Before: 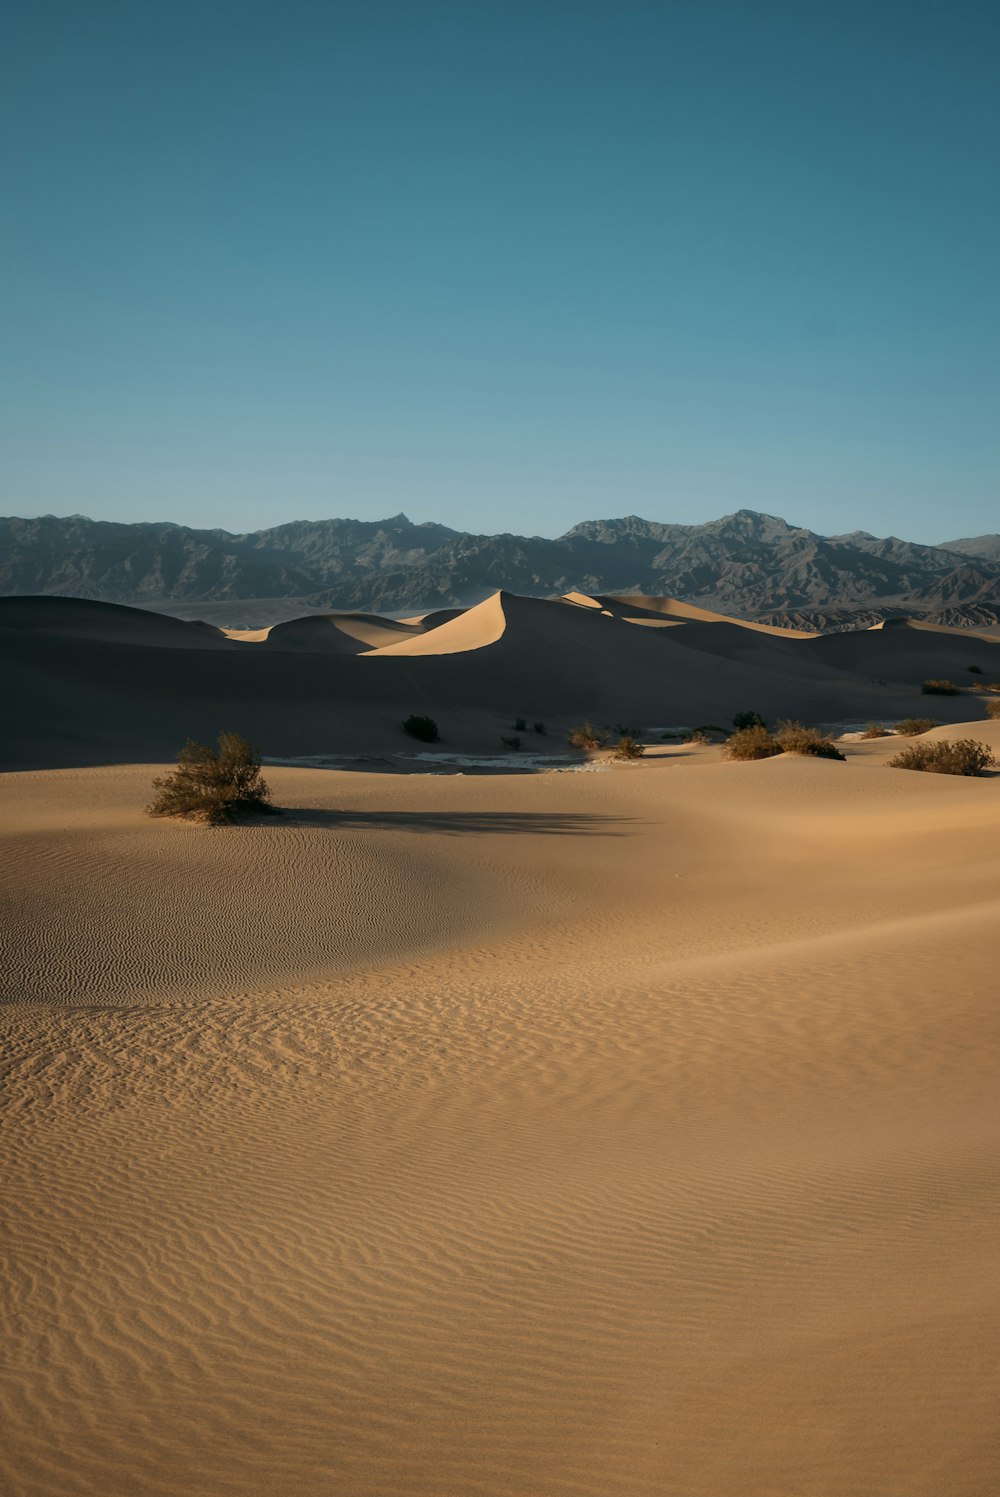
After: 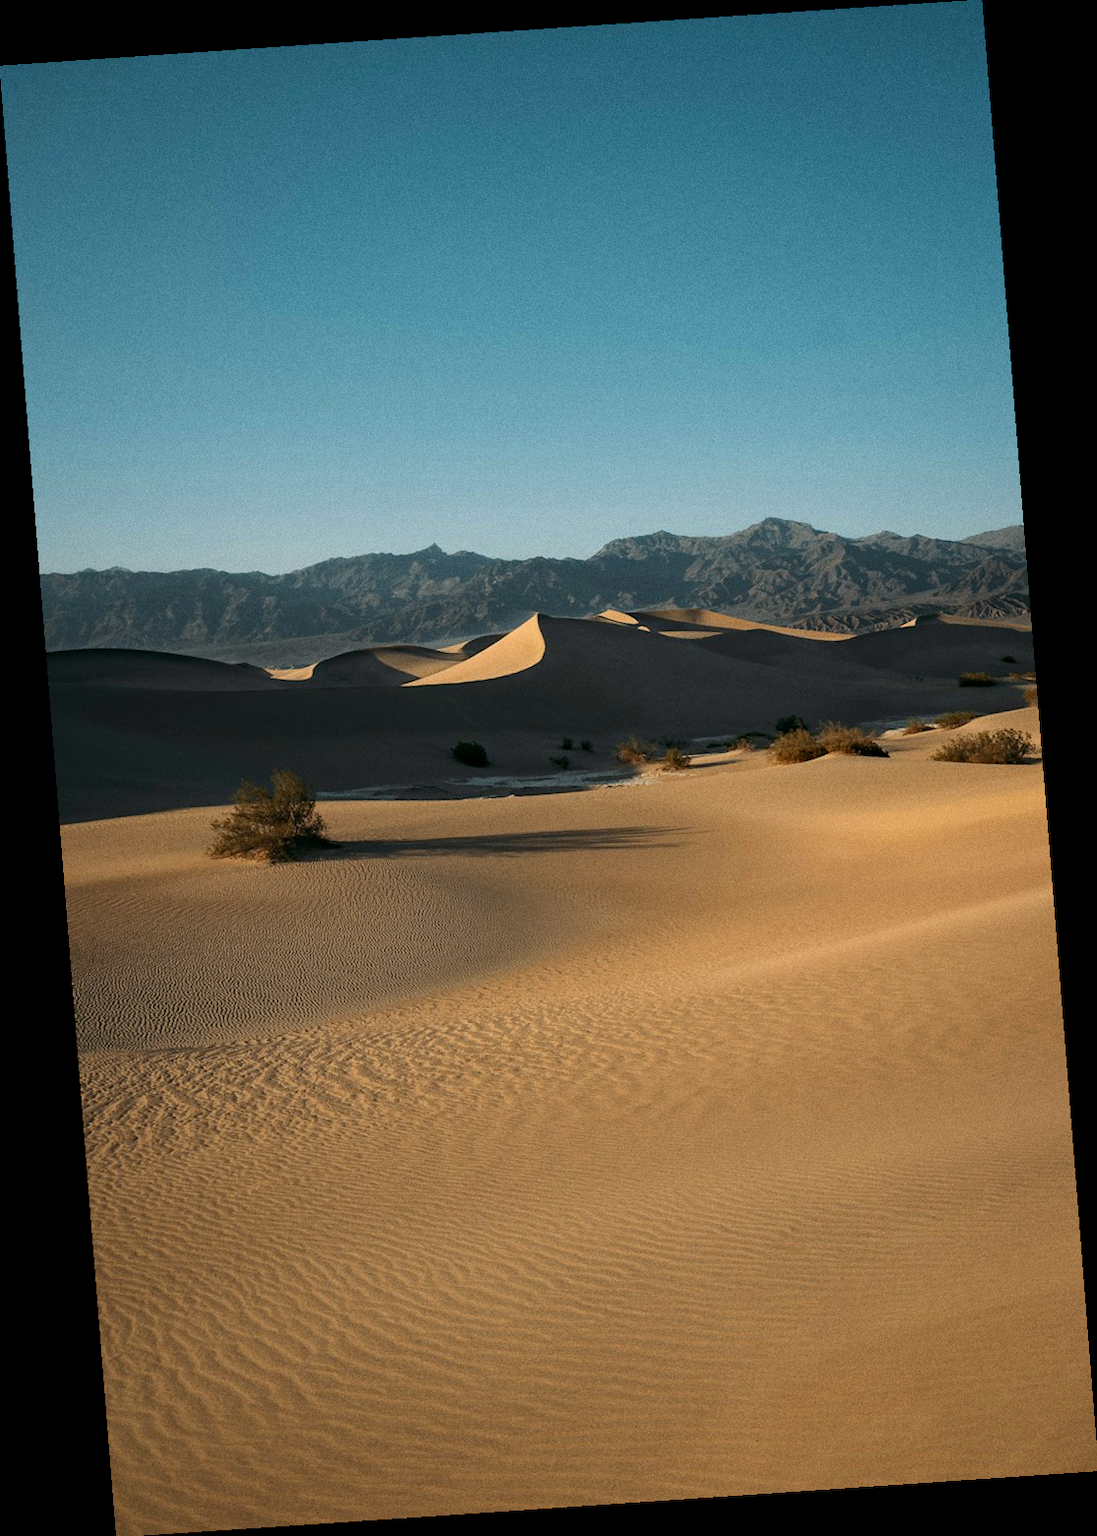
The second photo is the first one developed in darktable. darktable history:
white balance: red 1, blue 1
haze removal: compatibility mode true, adaptive false
grain: on, module defaults
exposure: exposure 0.2 EV, compensate highlight preservation false
rotate and perspective: rotation -4.2°, shear 0.006, automatic cropping off
